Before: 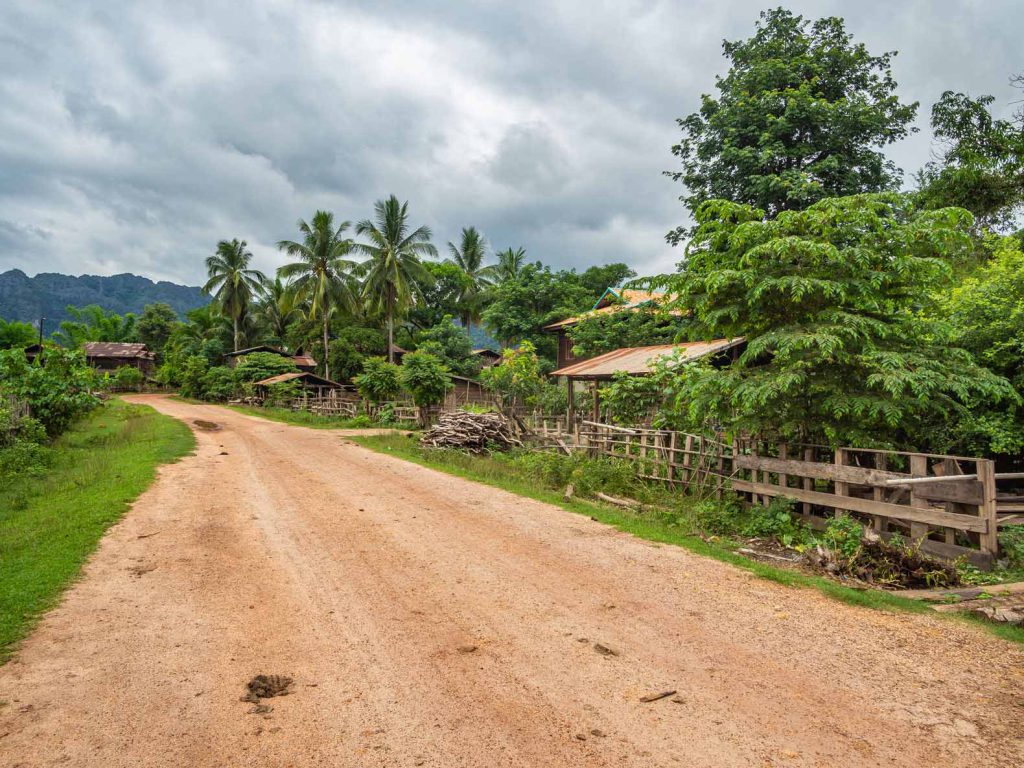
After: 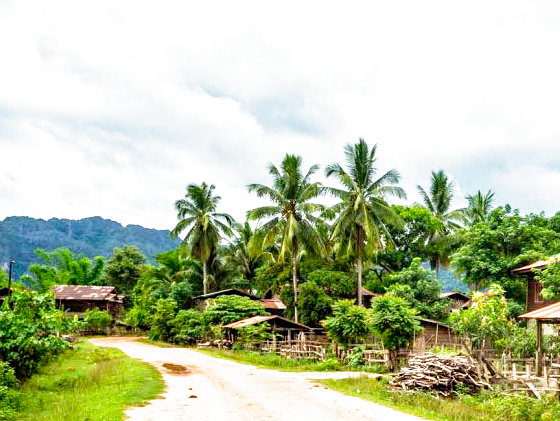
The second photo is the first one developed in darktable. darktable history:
crop and rotate: left 3.047%, top 7.509%, right 42.236%, bottom 37.598%
filmic rgb: middle gray luminance 8.8%, black relative exposure -6.3 EV, white relative exposure 2.7 EV, threshold 6 EV, target black luminance 0%, hardness 4.74, latitude 73.47%, contrast 1.332, shadows ↔ highlights balance 10.13%, add noise in highlights 0, preserve chrominance no, color science v3 (2019), use custom middle-gray values true, iterations of high-quality reconstruction 0, contrast in highlights soft, enable highlight reconstruction true
